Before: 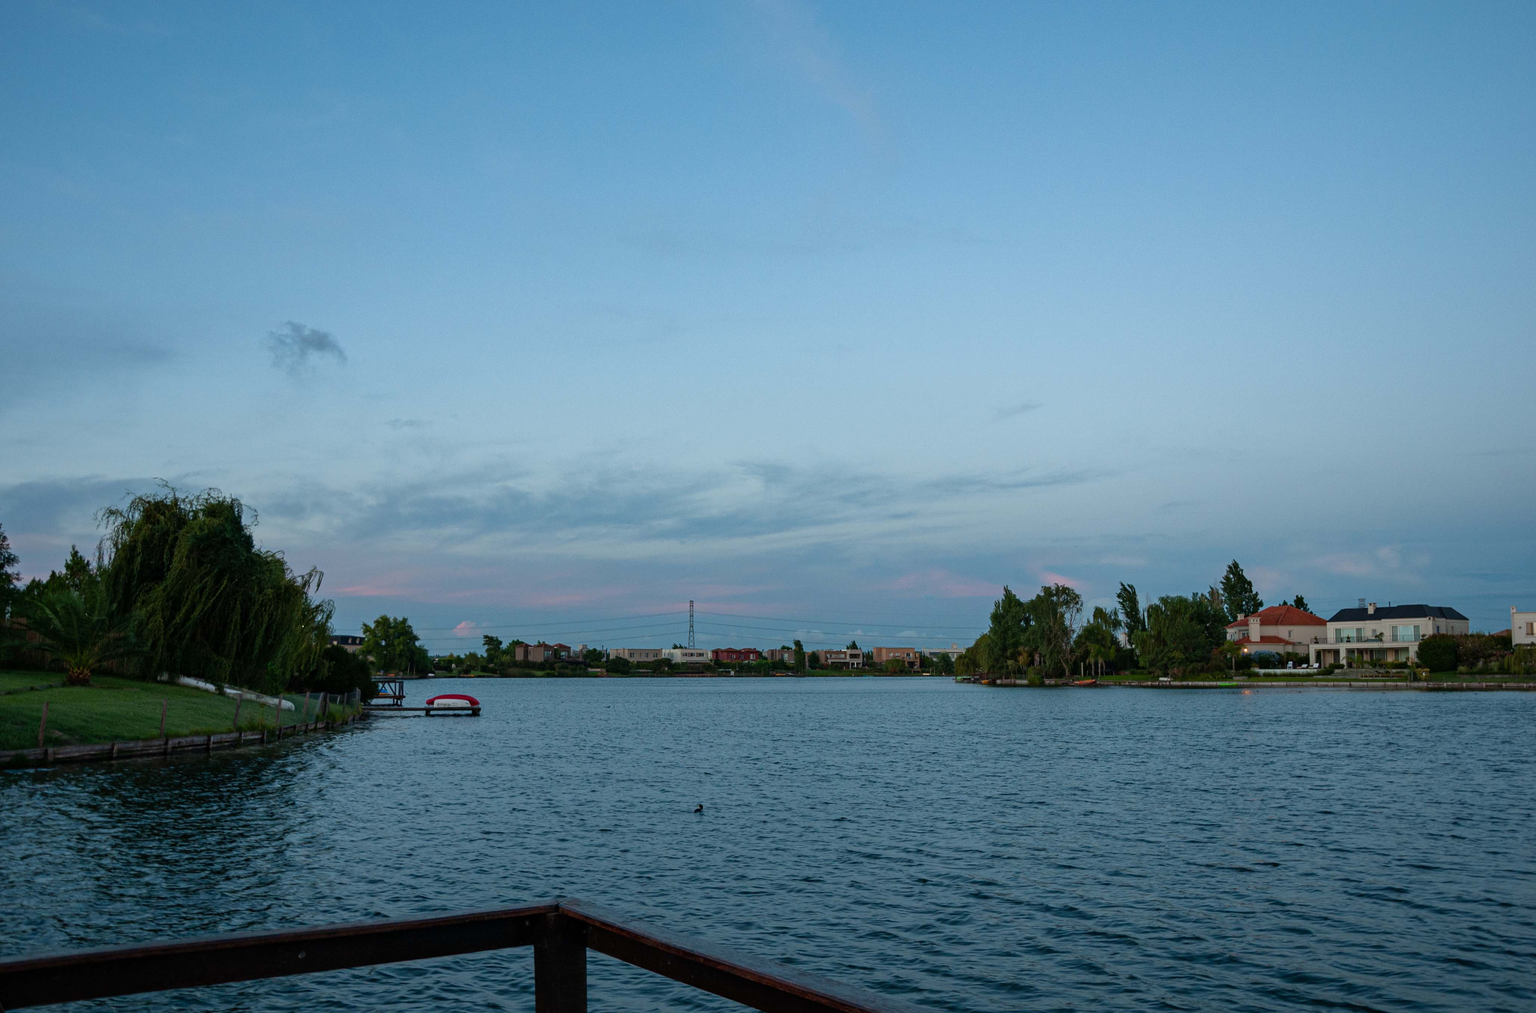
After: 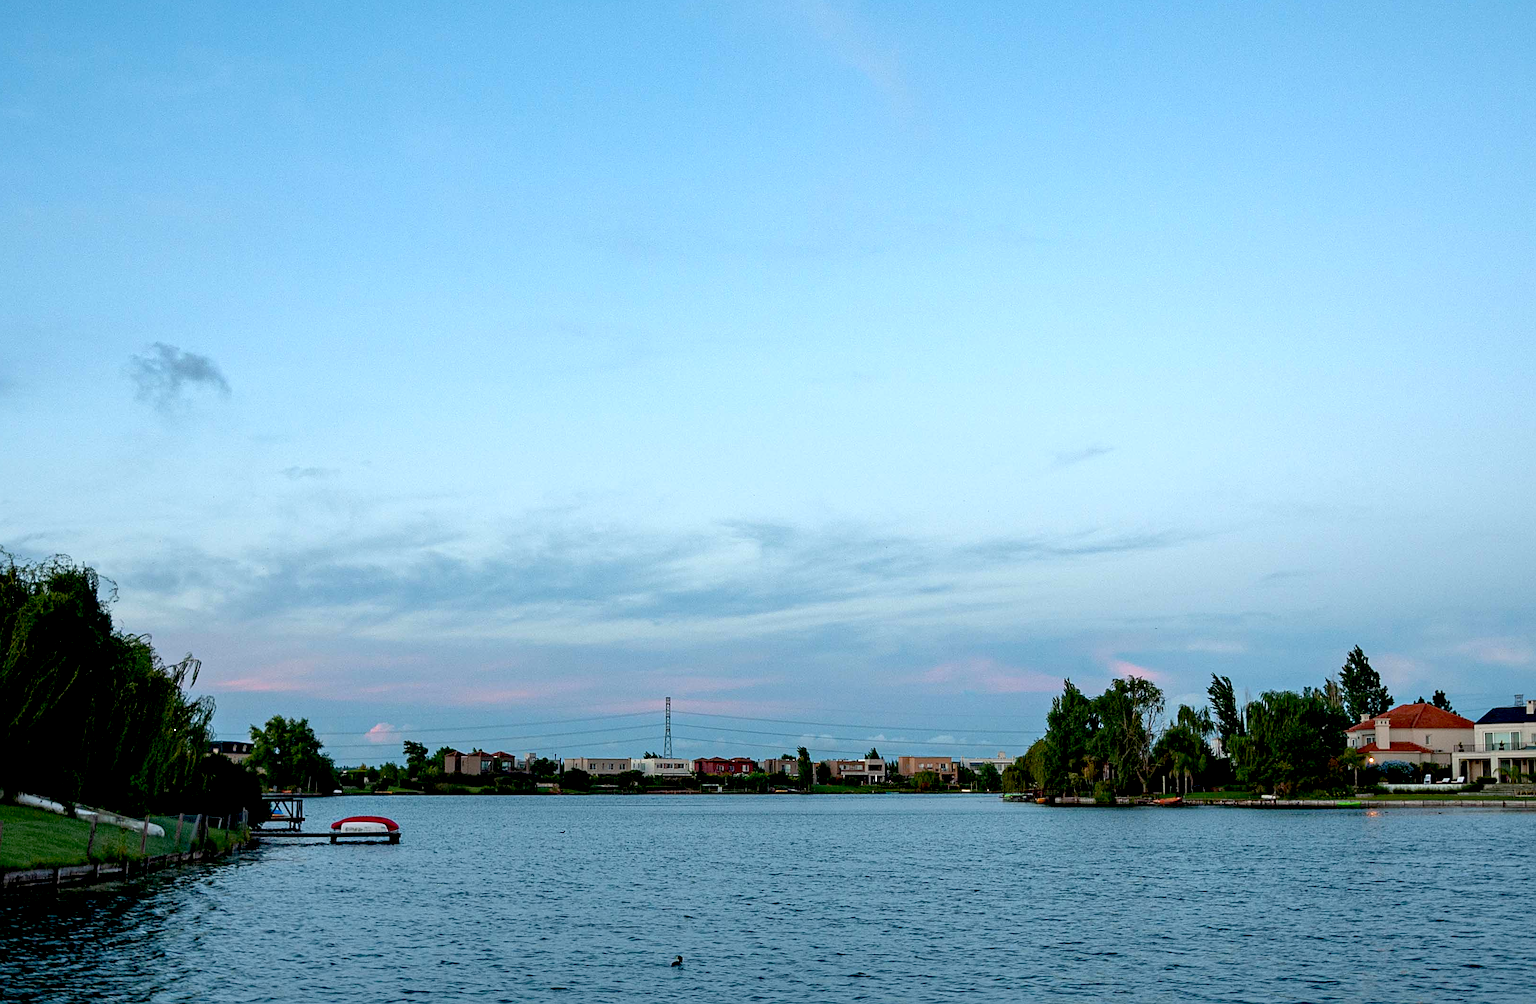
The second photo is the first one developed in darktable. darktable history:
sharpen: on, module defaults
crop and rotate: left 10.77%, top 5.1%, right 10.41%, bottom 16.76%
exposure: black level correction 0.012, exposure 0.7 EV, compensate exposure bias true, compensate highlight preservation false
white balance: emerald 1
